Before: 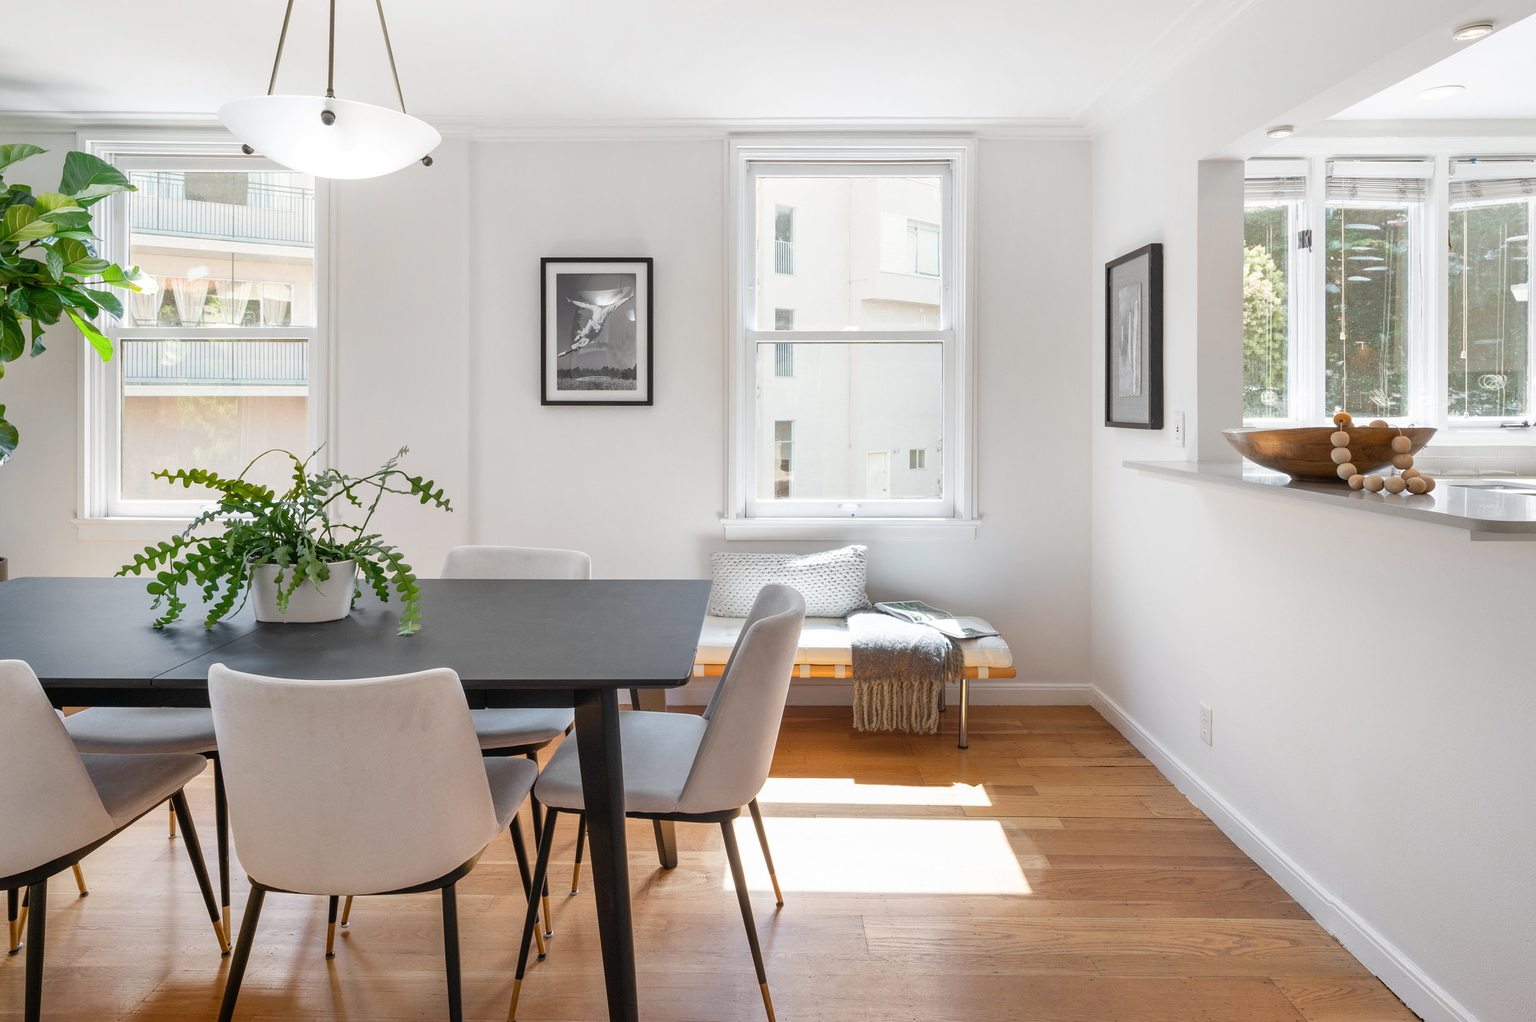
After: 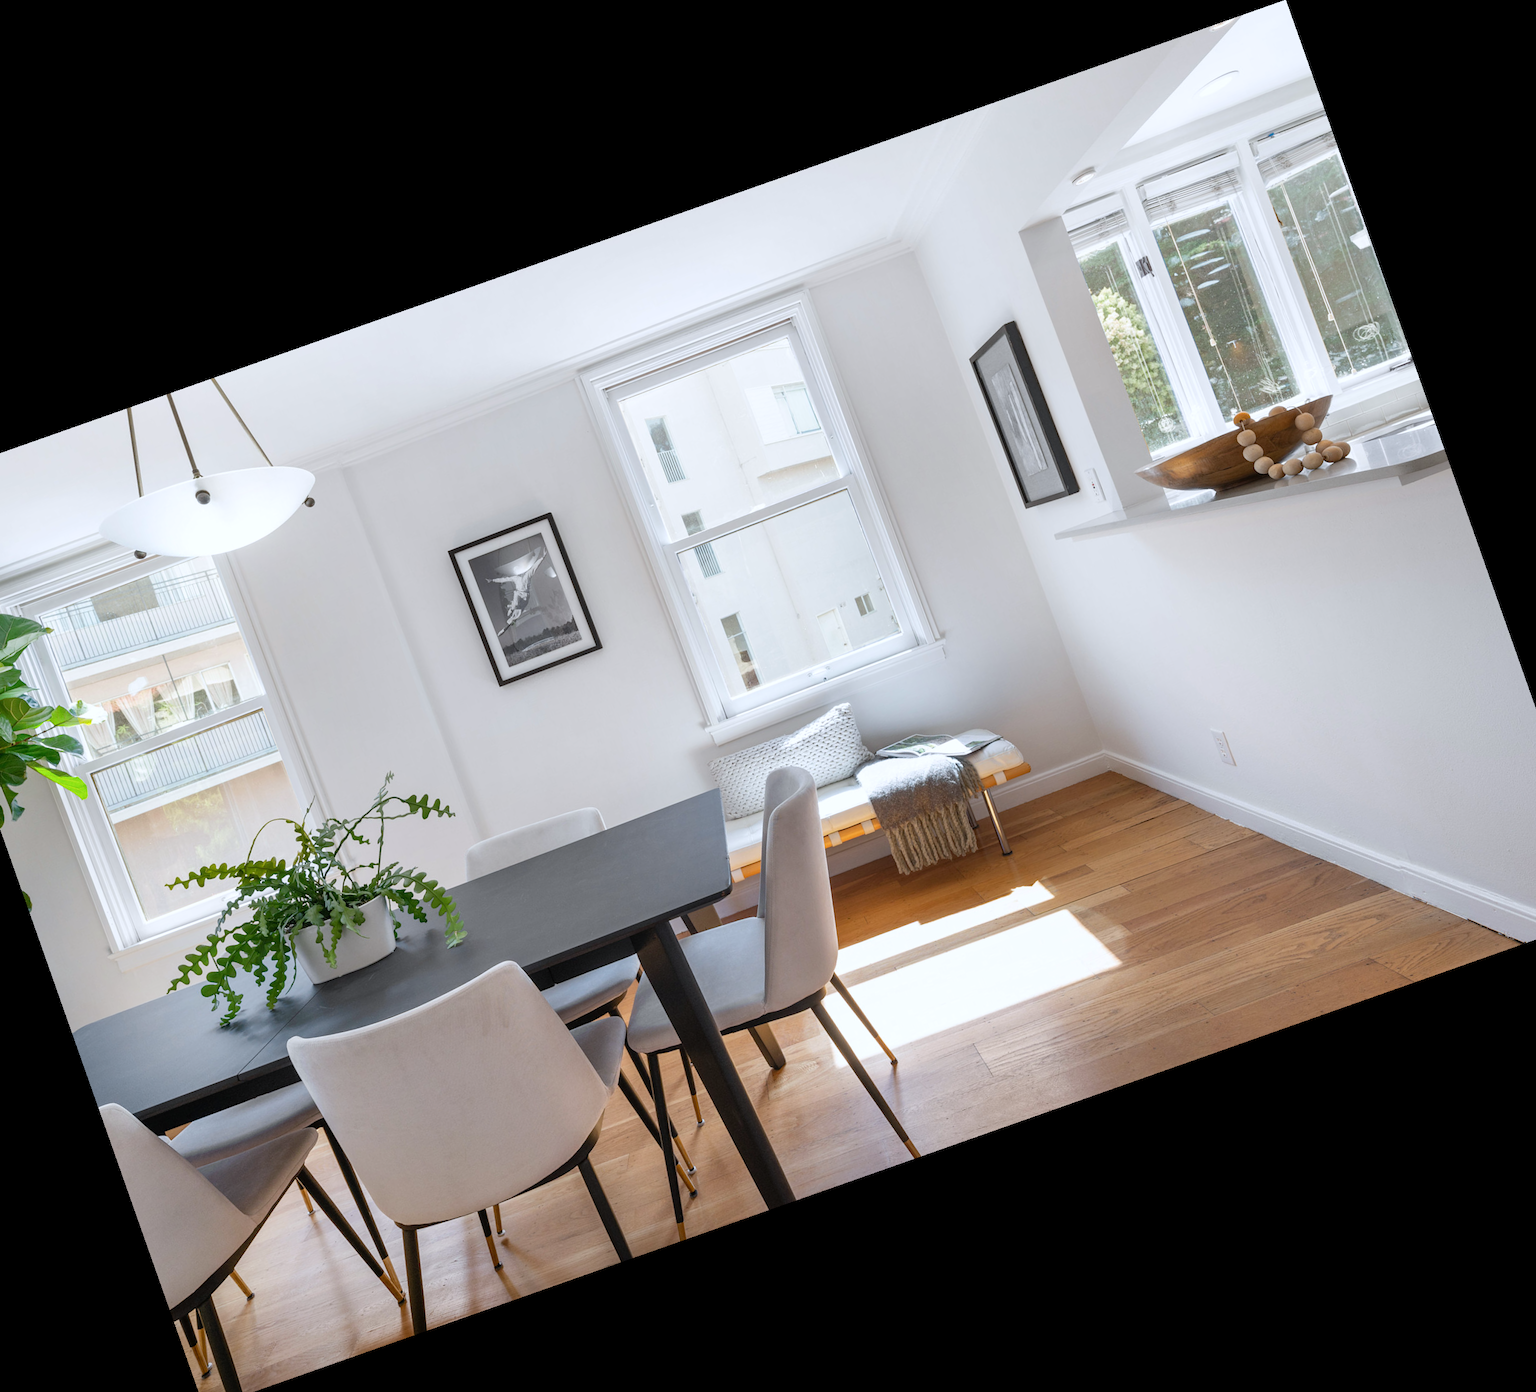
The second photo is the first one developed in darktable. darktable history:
crop and rotate: angle 19.43°, left 6.812%, right 4.125%, bottom 1.087%
white balance: red 0.974, blue 1.044
rotate and perspective: rotation -1.42°, crop left 0.016, crop right 0.984, crop top 0.035, crop bottom 0.965
